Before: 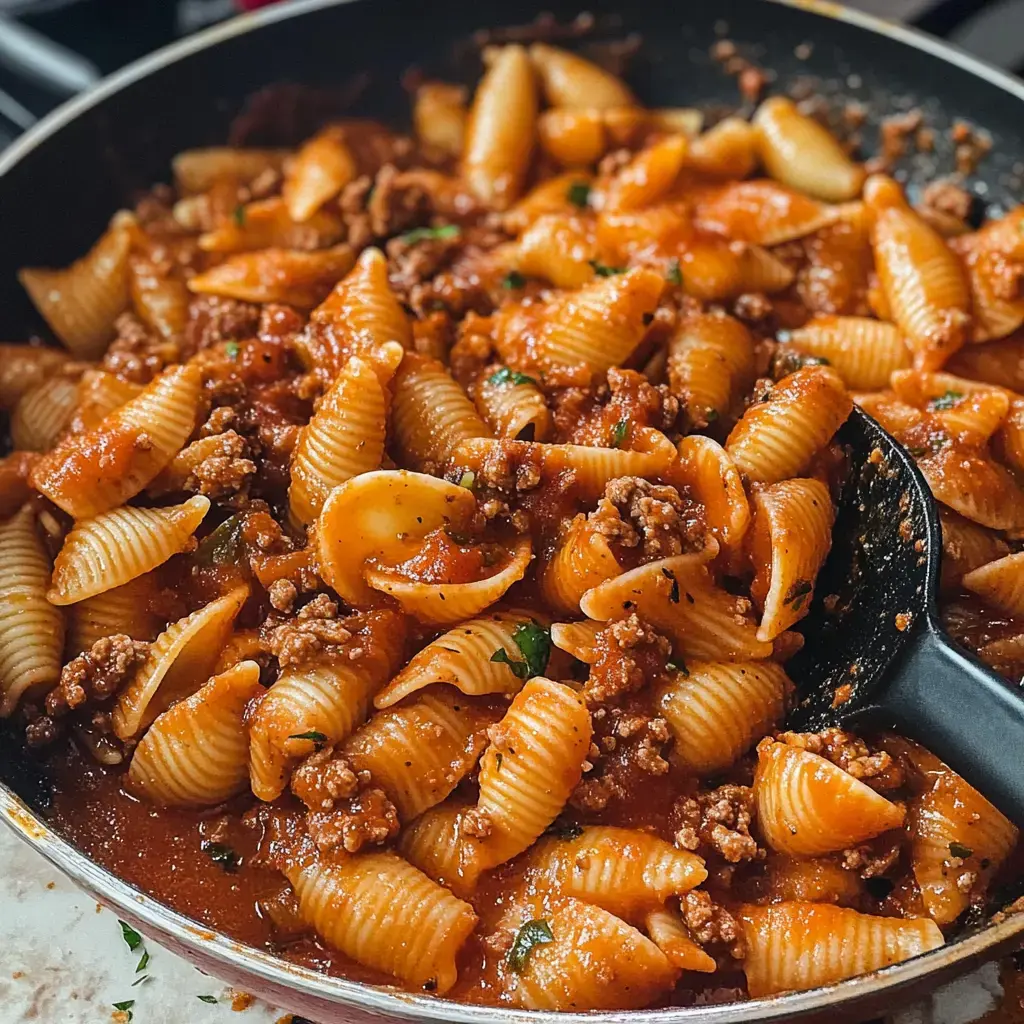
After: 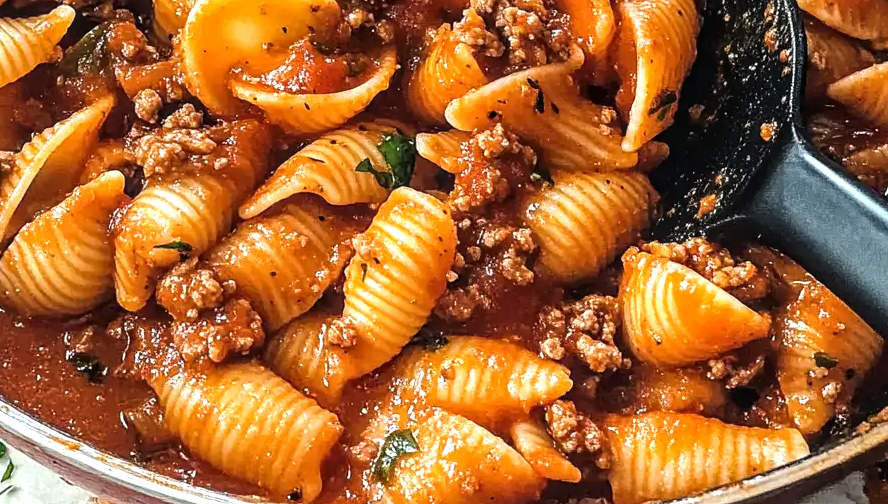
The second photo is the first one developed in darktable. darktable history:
local contrast: on, module defaults
tone equalizer: -8 EV -0.764 EV, -7 EV -0.723 EV, -6 EV -0.606 EV, -5 EV -0.376 EV, -3 EV 0.371 EV, -2 EV 0.6 EV, -1 EV 0.697 EV, +0 EV 0.745 EV
levels: mode automatic, levels [0.018, 0.493, 1]
crop and rotate: left 13.243%, top 47.92%, bottom 2.789%
